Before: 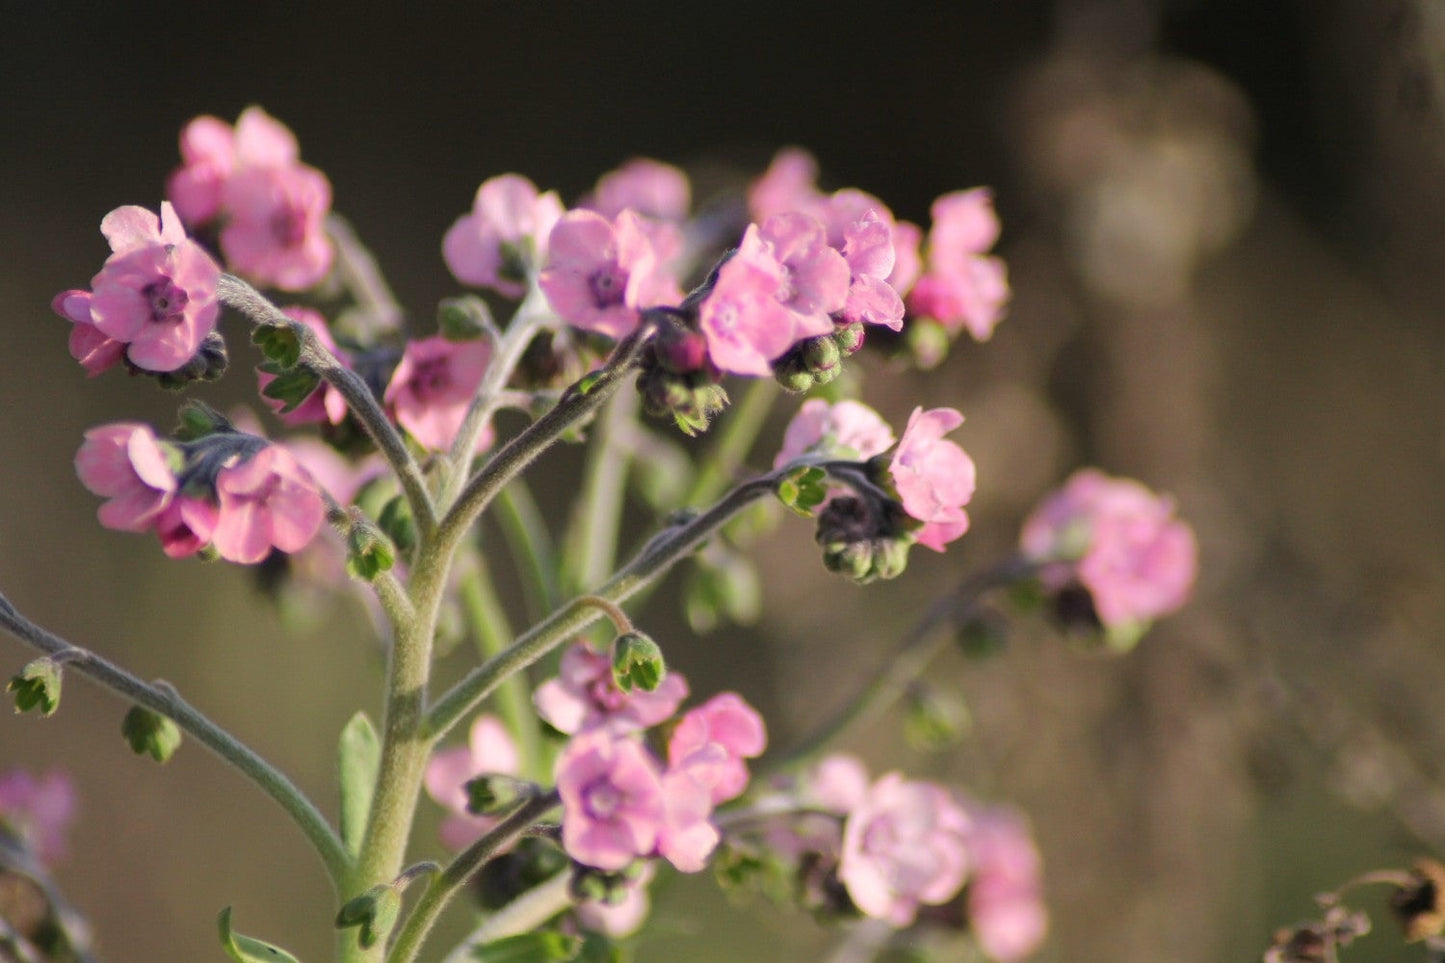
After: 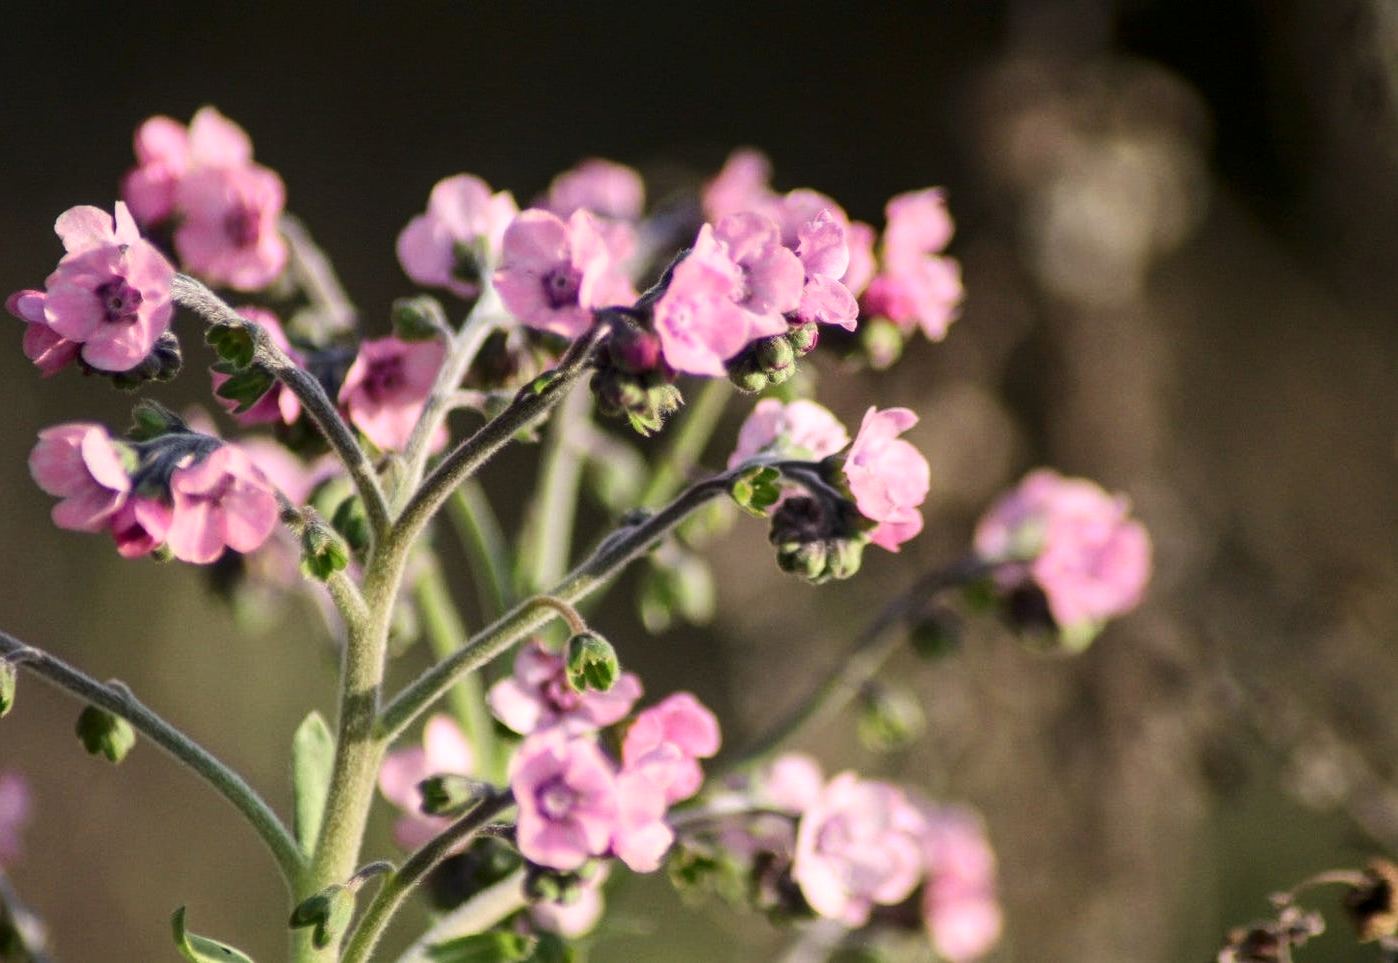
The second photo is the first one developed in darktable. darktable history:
contrast brightness saturation: contrast 0.22
crop and rotate: left 3.238%
local contrast: on, module defaults
